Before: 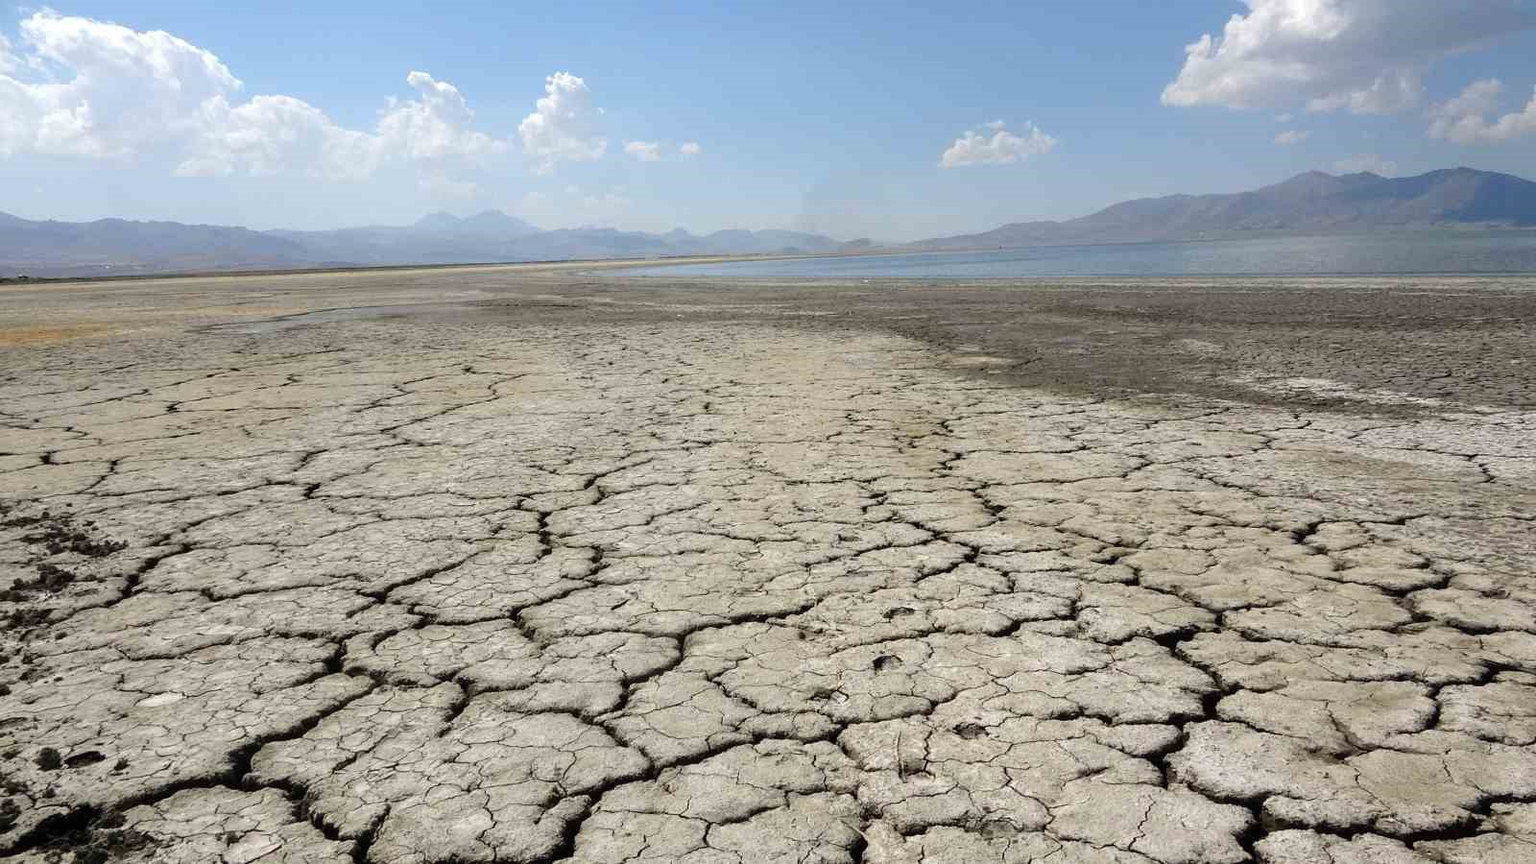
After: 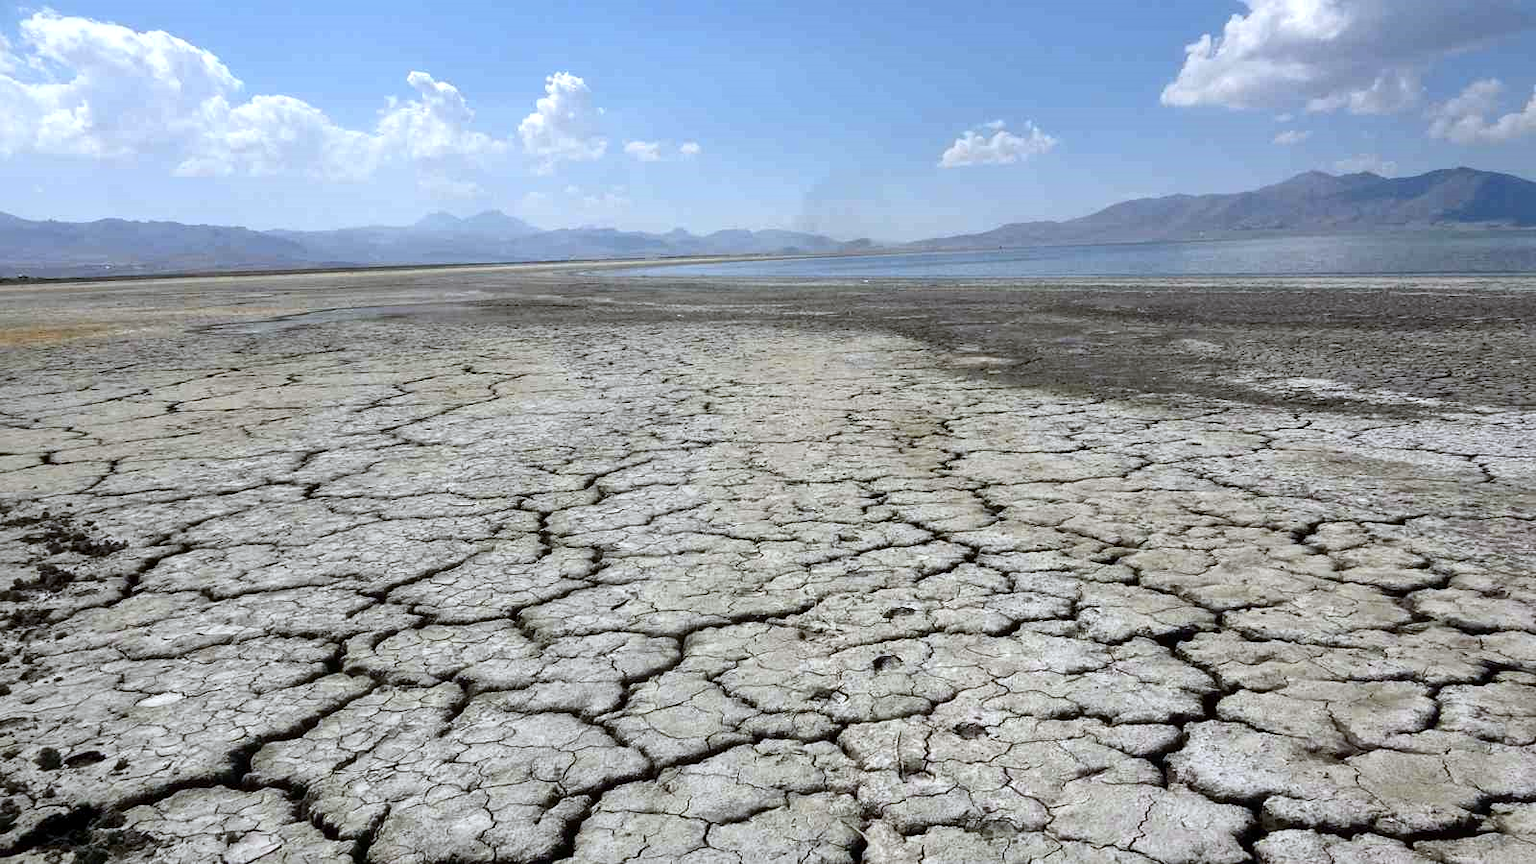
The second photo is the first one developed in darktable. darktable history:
local contrast: mode bilateral grid, contrast 20, coarseness 50, detail 148%, midtone range 0.2
white balance: red 0.954, blue 1.079
